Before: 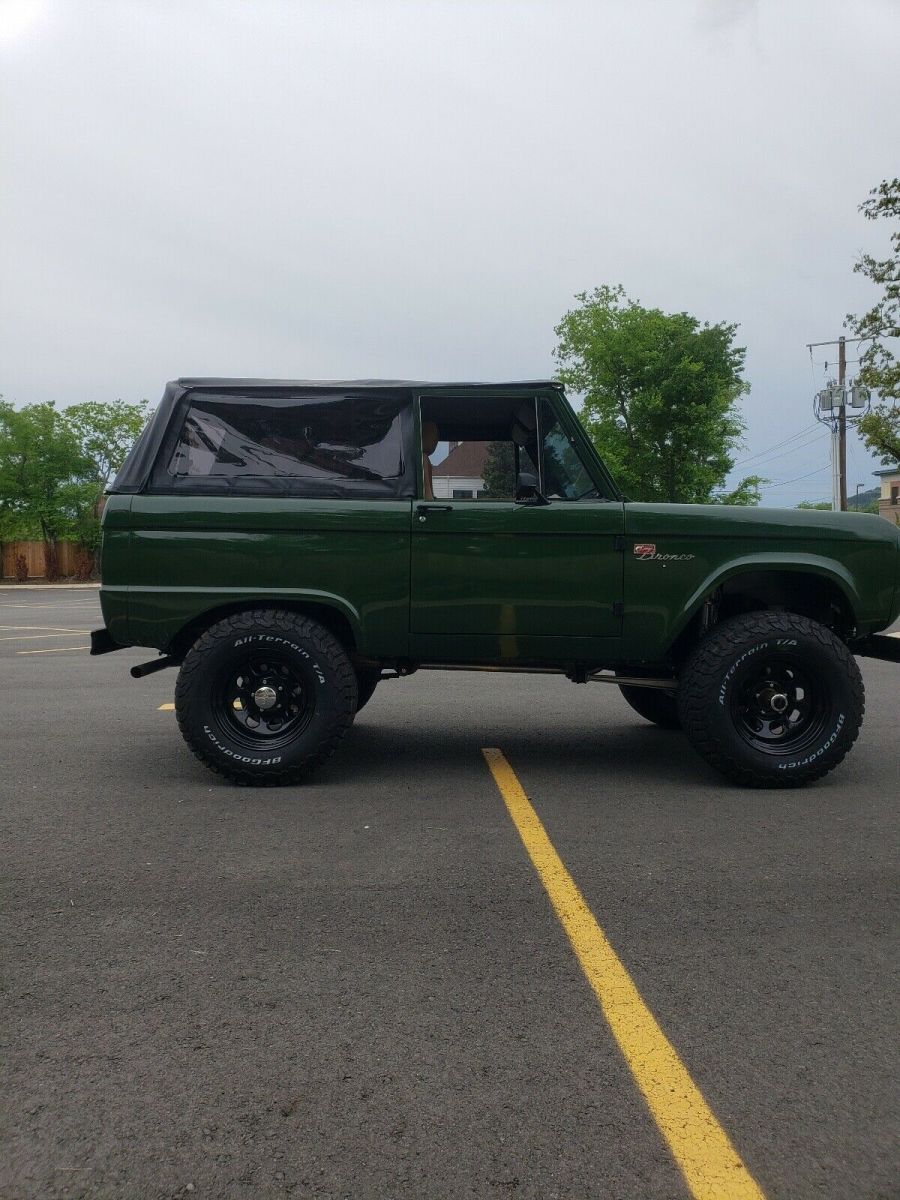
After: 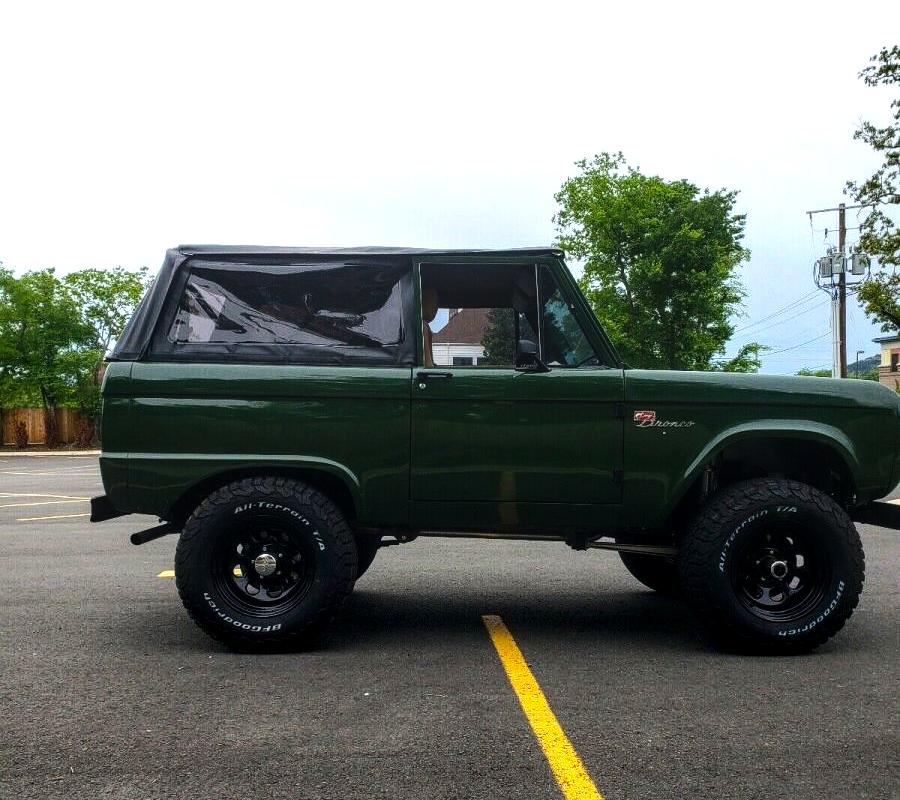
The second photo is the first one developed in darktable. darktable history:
tone equalizer: -8 EV -1.08 EV, -7 EV -1.01 EV, -6 EV -0.867 EV, -5 EV -0.578 EV, -3 EV 0.578 EV, -2 EV 0.867 EV, -1 EV 1.01 EV, +0 EV 1.08 EV, edges refinement/feathering 500, mask exposure compensation -1.57 EV, preserve details no
local contrast: detail 130%
color balance rgb: perceptual saturation grading › global saturation 25%, perceptual brilliance grading › mid-tones 10%, perceptual brilliance grading › shadows 15%, global vibrance 20%
crop: top 11.166%, bottom 22.168%
